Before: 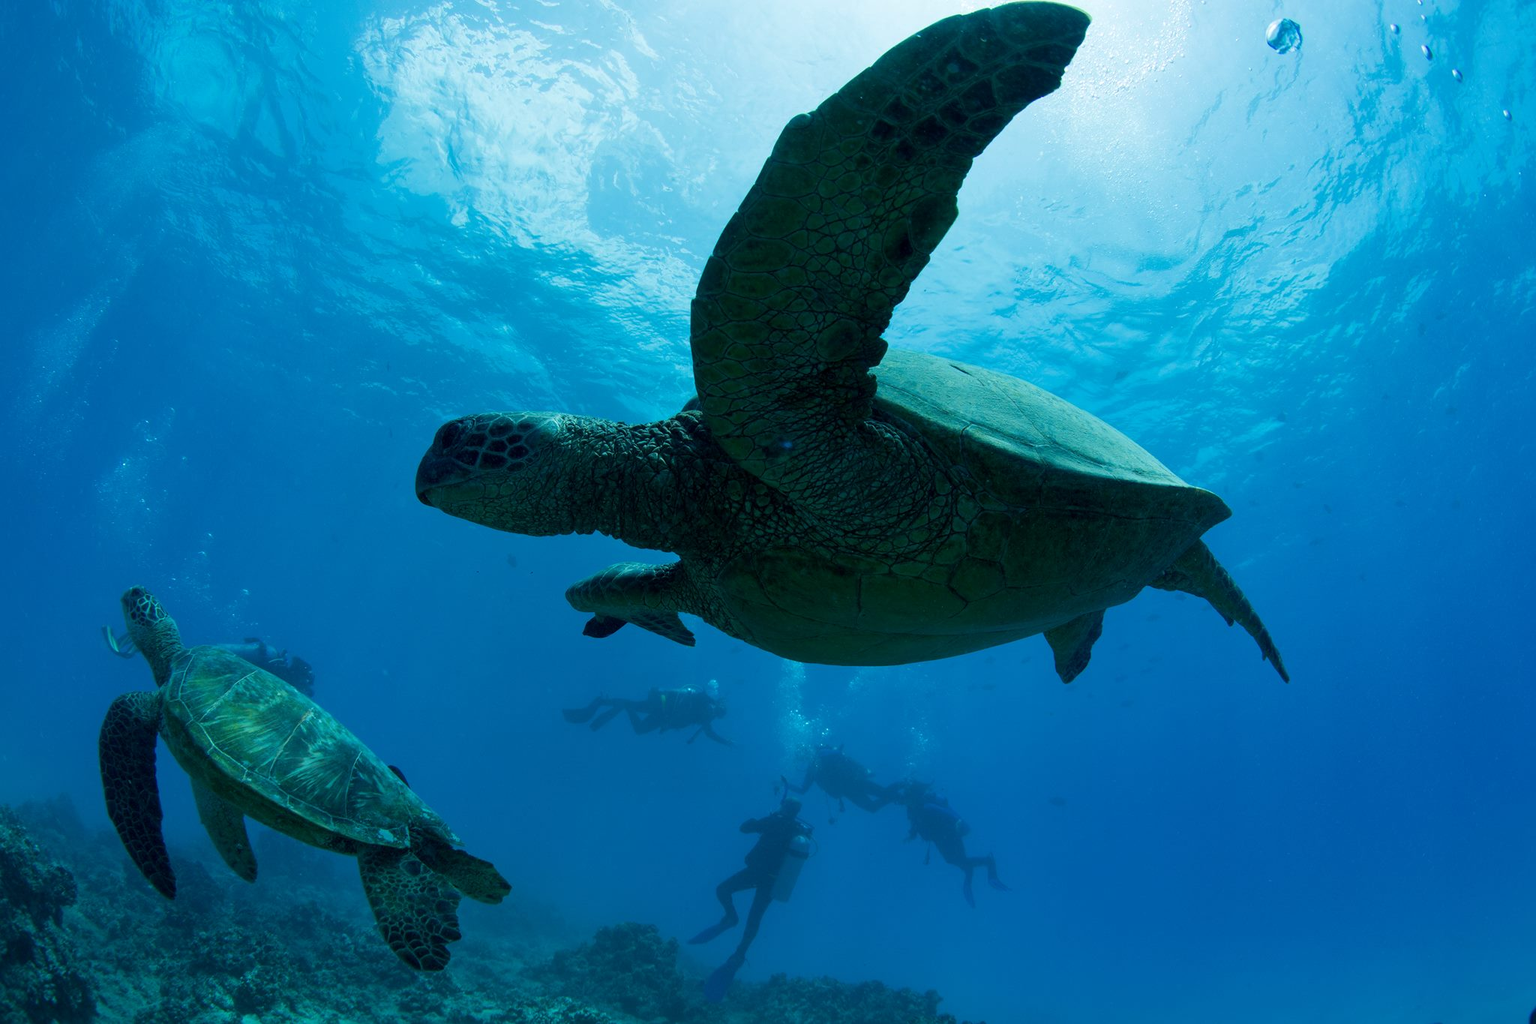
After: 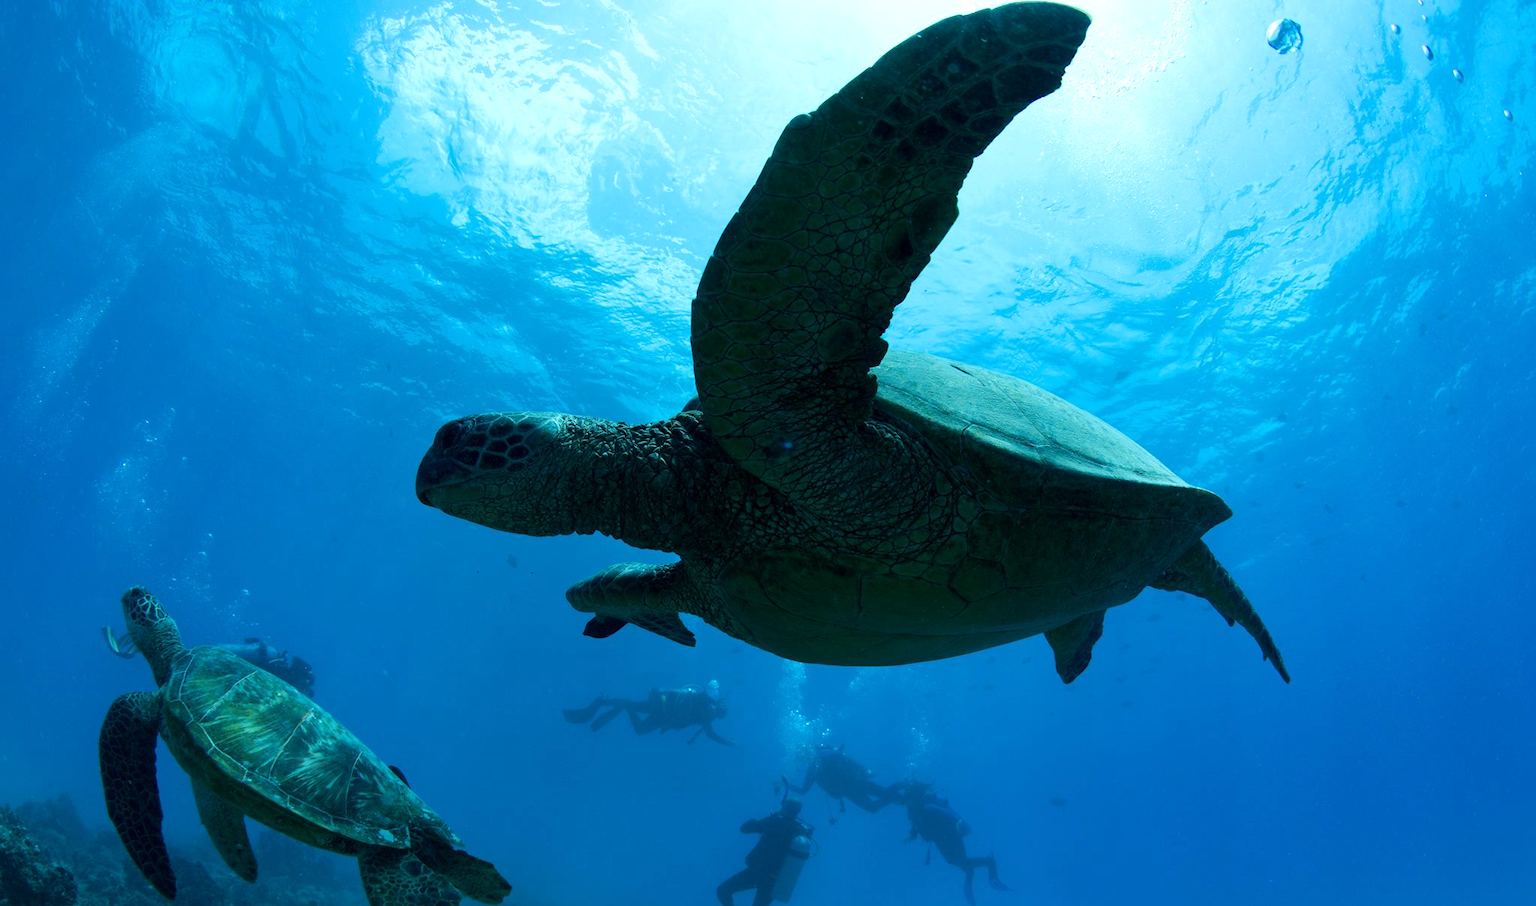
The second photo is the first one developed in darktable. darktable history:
crop and rotate: top 0%, bottom 11.49%
shadows and highlights: radius 334.93, shadows 63.48, highlights 6.06, compress 87.7%, highlights color adjustment 39.73%, soften with gaussian
white balance: red 0.98, blue 1.034
tone equalizer: -8 EV -0.417 EV, -7 EV -0.389 EV, -6 EV -0.333 EV, -5 EV -0.222 EV, -3 EV 0.222 EV, -2 EV 0.333 EV, -1 EV 0.389 EV, +0 EV 0.417 EV, edges refinement/feathering 500, mask exposure compensation -1.57 EV, preserve details no
